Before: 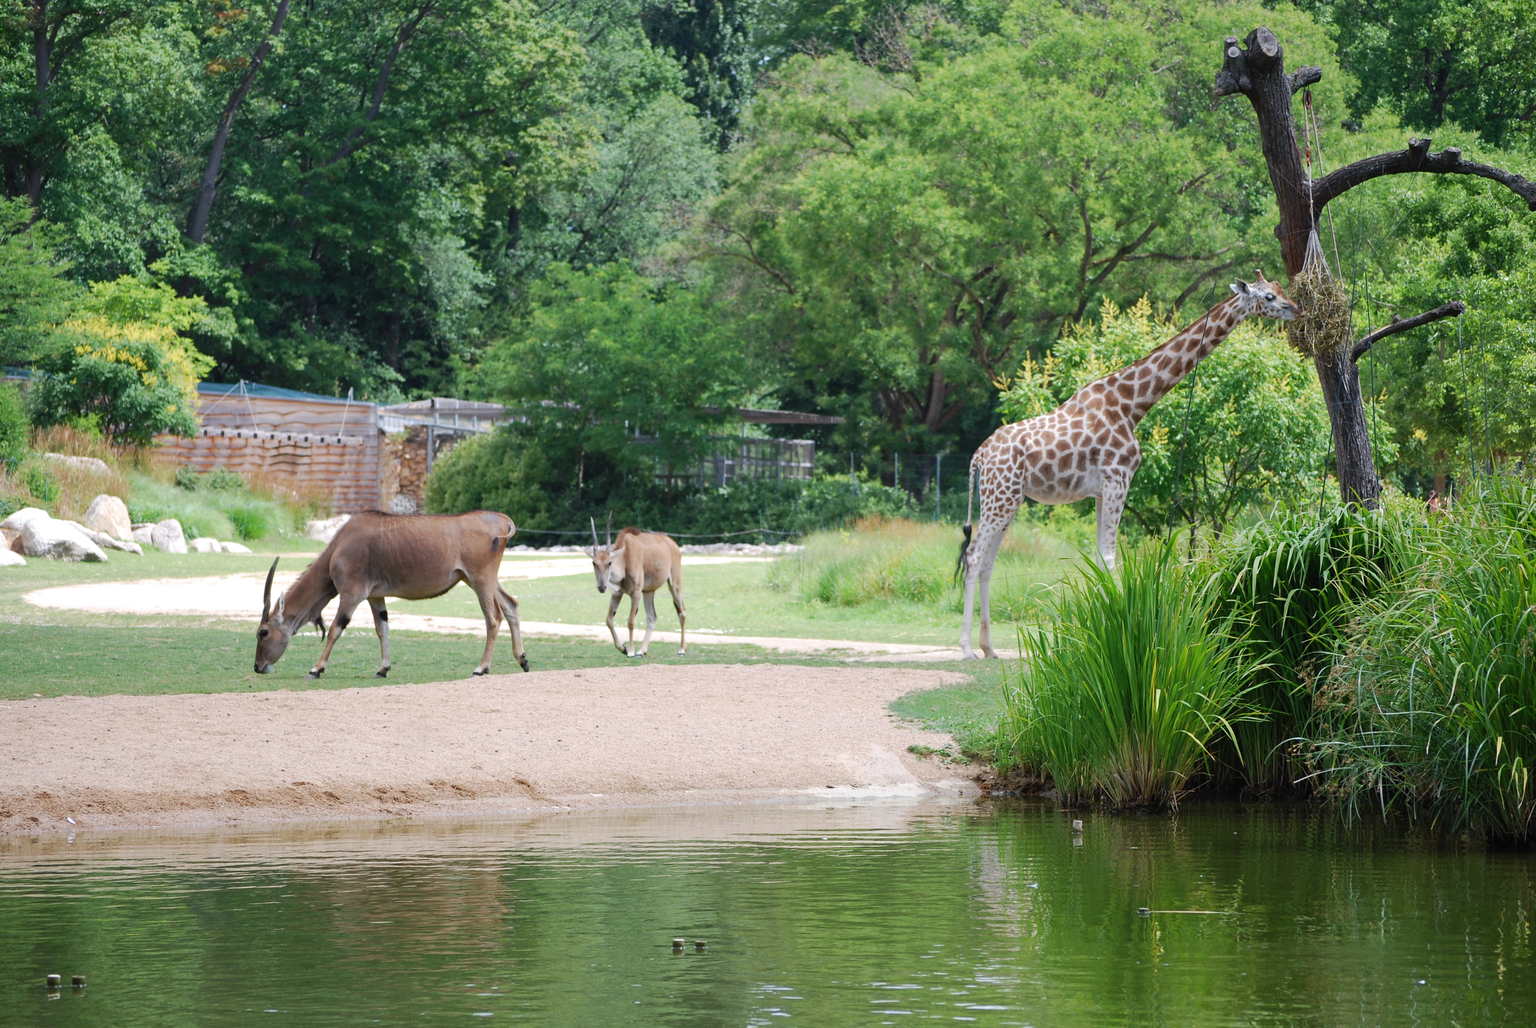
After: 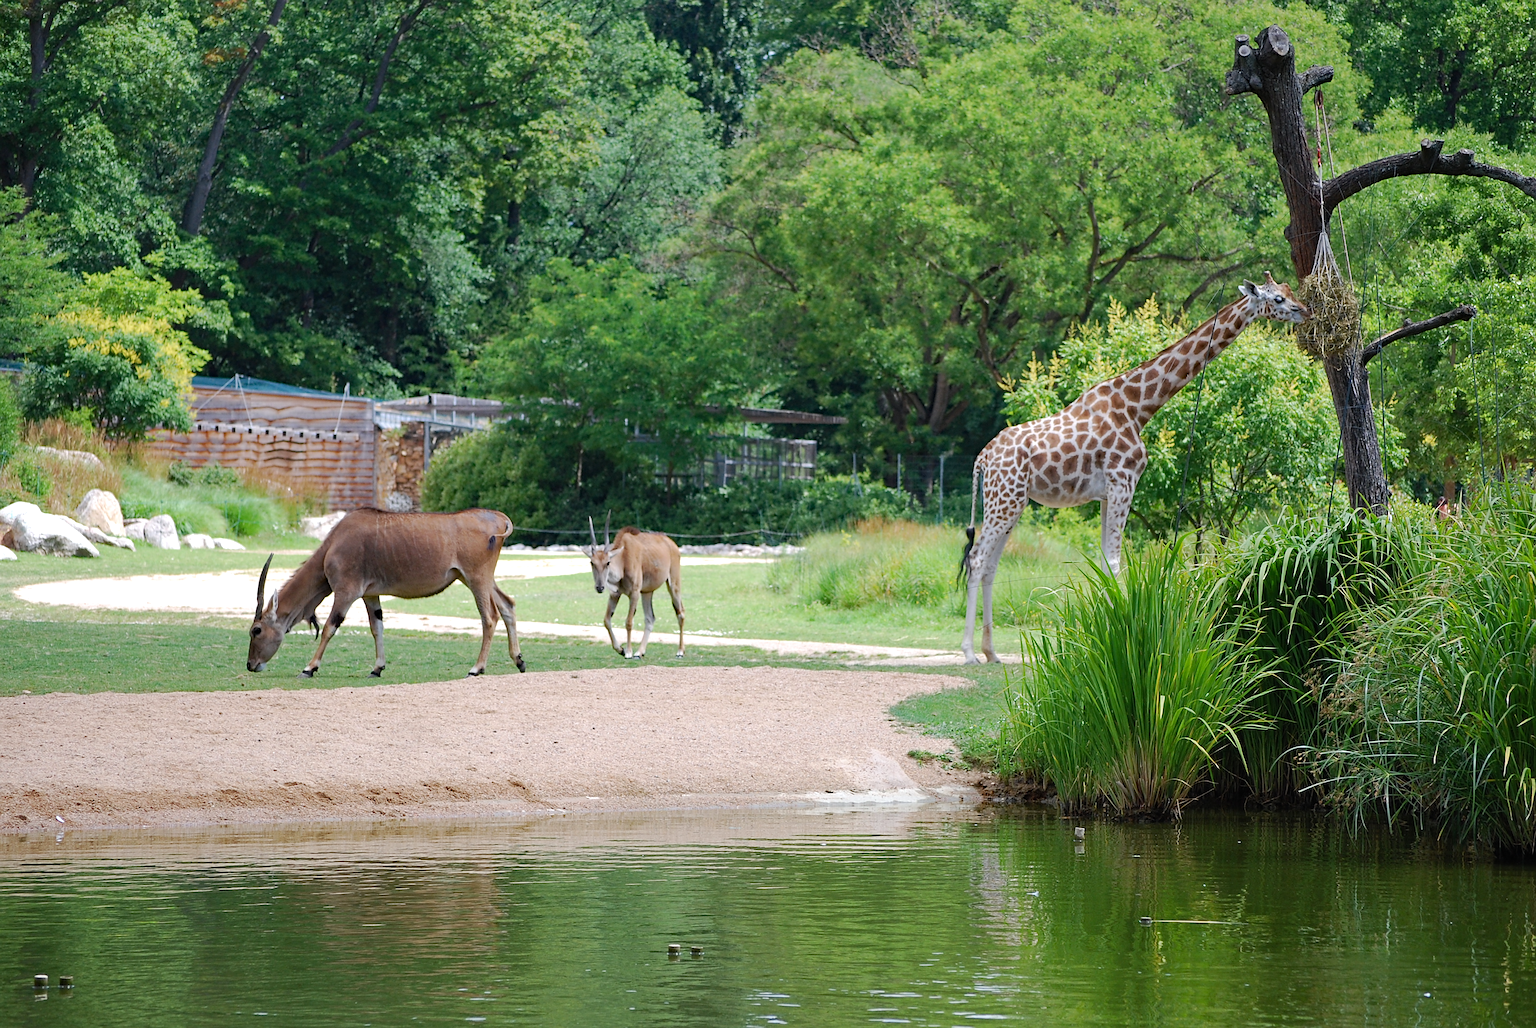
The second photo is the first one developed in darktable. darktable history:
crop and rotate: angle -0.5°
sharpen: on, module defaults
haze removal: strength 0.29, distance 0.25, compatibility mode true, adaptive false
